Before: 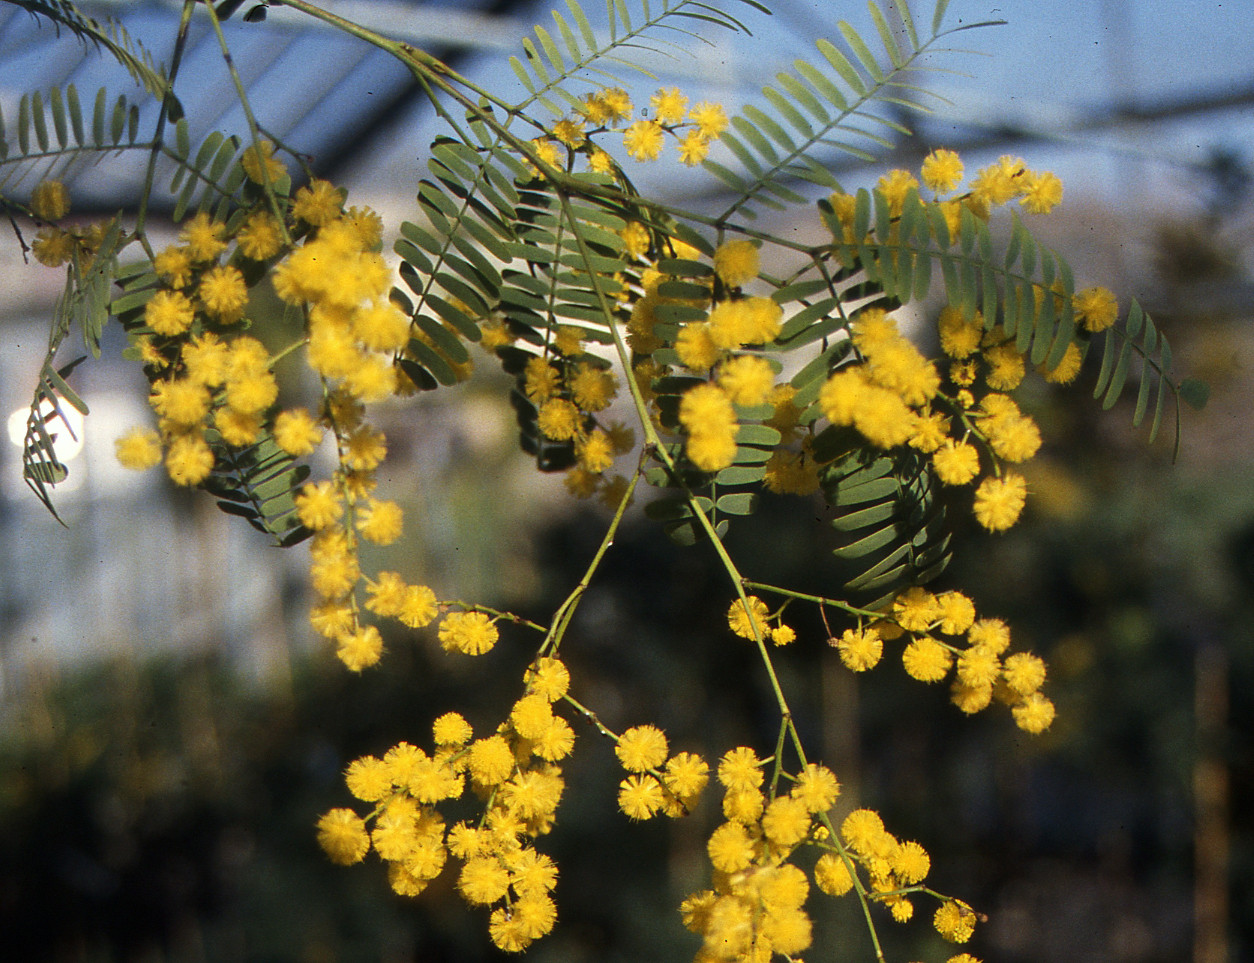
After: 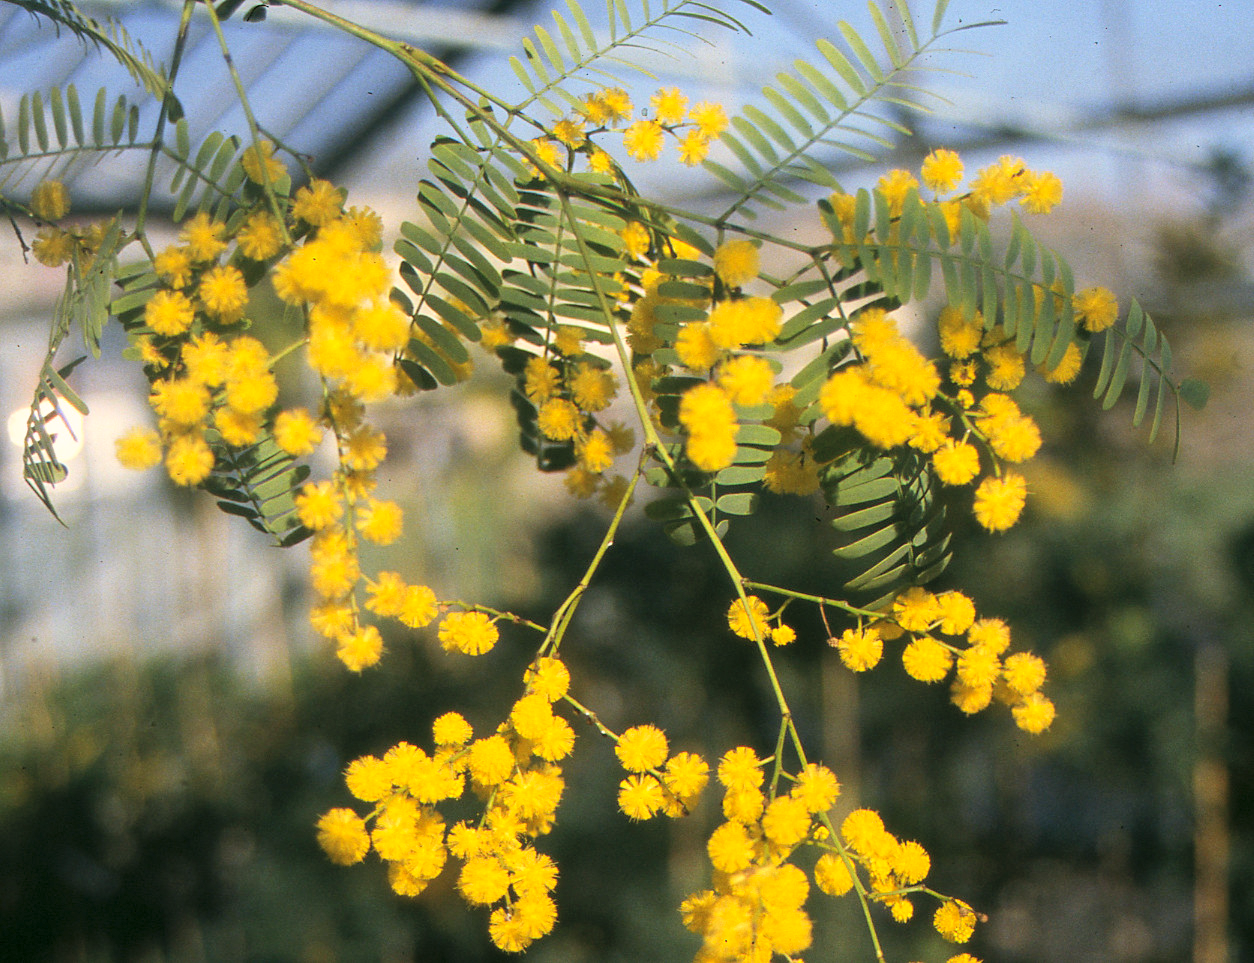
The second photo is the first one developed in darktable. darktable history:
color correction: highlights a* 4.02, highlights b* 4.98, shadows a* -7.55, shadows b* 4.98
contrast brightness saturation: contrast 0.1, brightness 0.3, saturation 0.14
